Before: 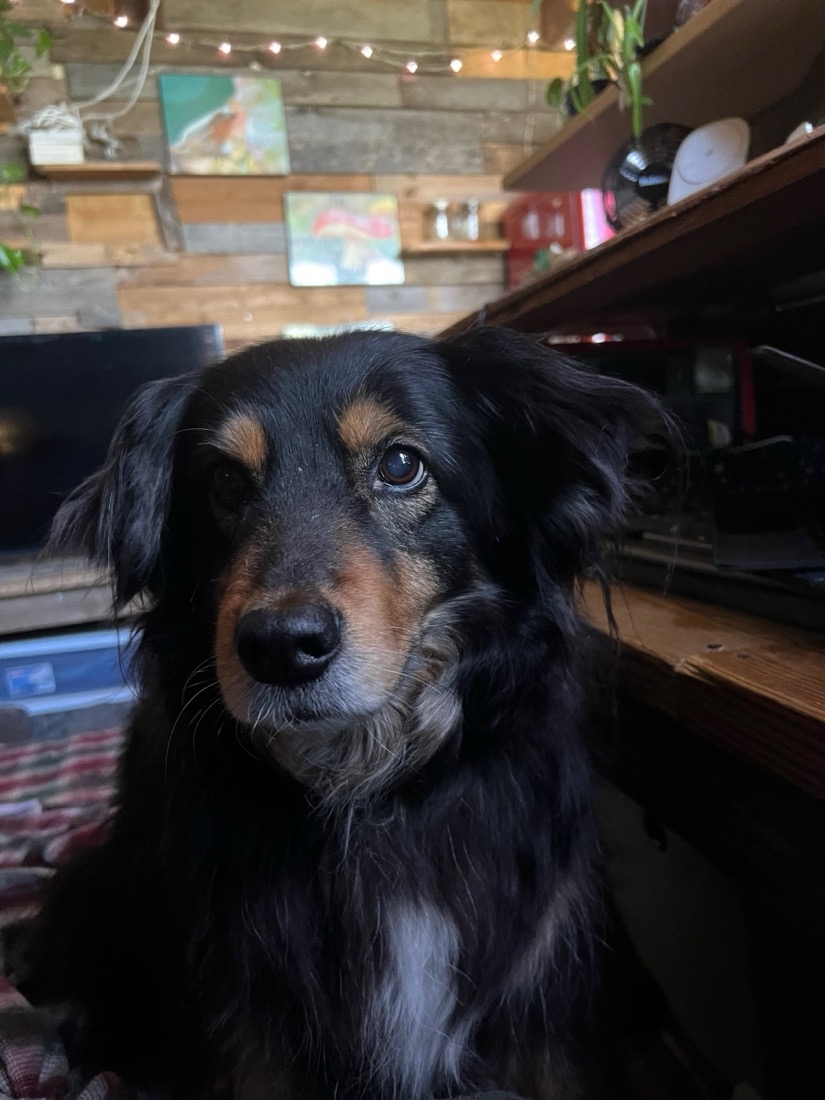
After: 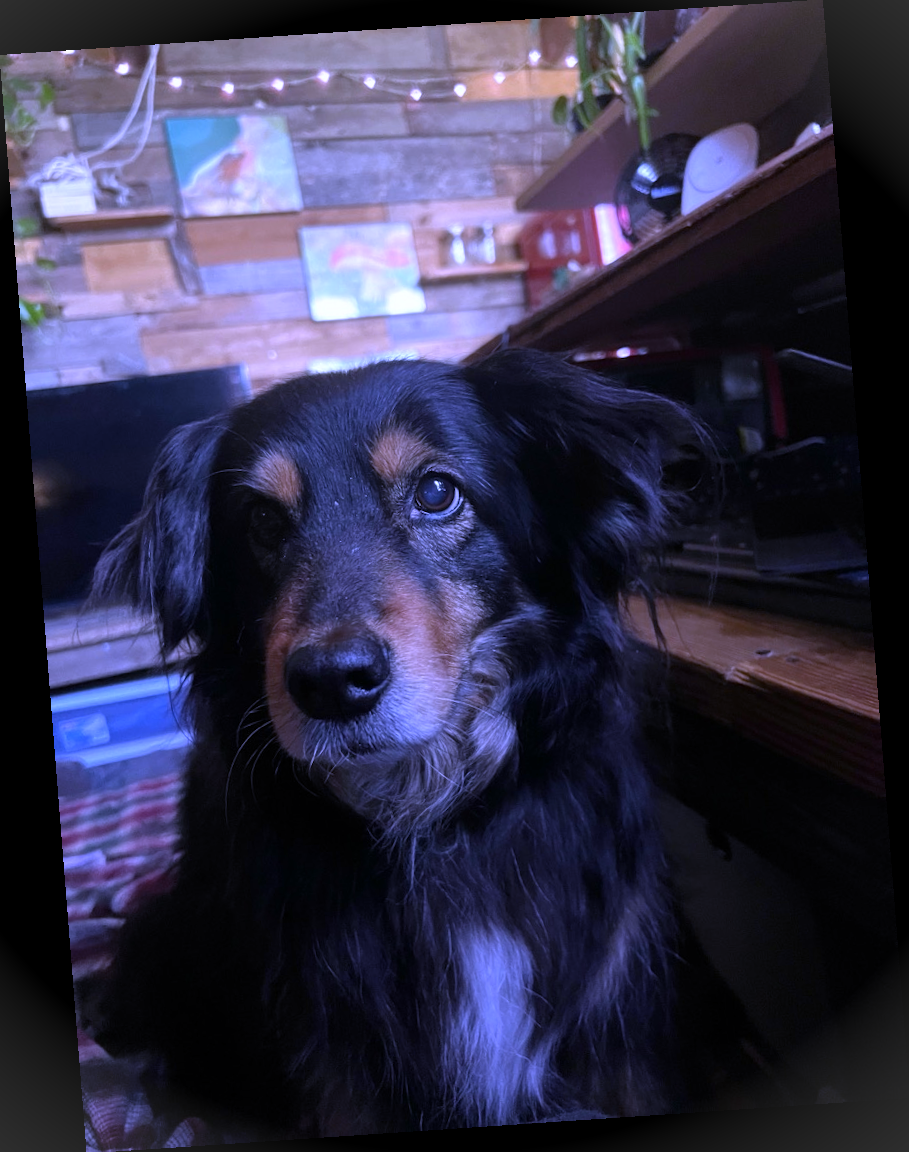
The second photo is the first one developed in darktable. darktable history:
white balance: red 0.98, blue 1.61
rotate and perspective: rotation -4.2°, shear 0.006, automatic cropping off
vignetting: fall-off start 100%, brightness 0.05, saturation 0
